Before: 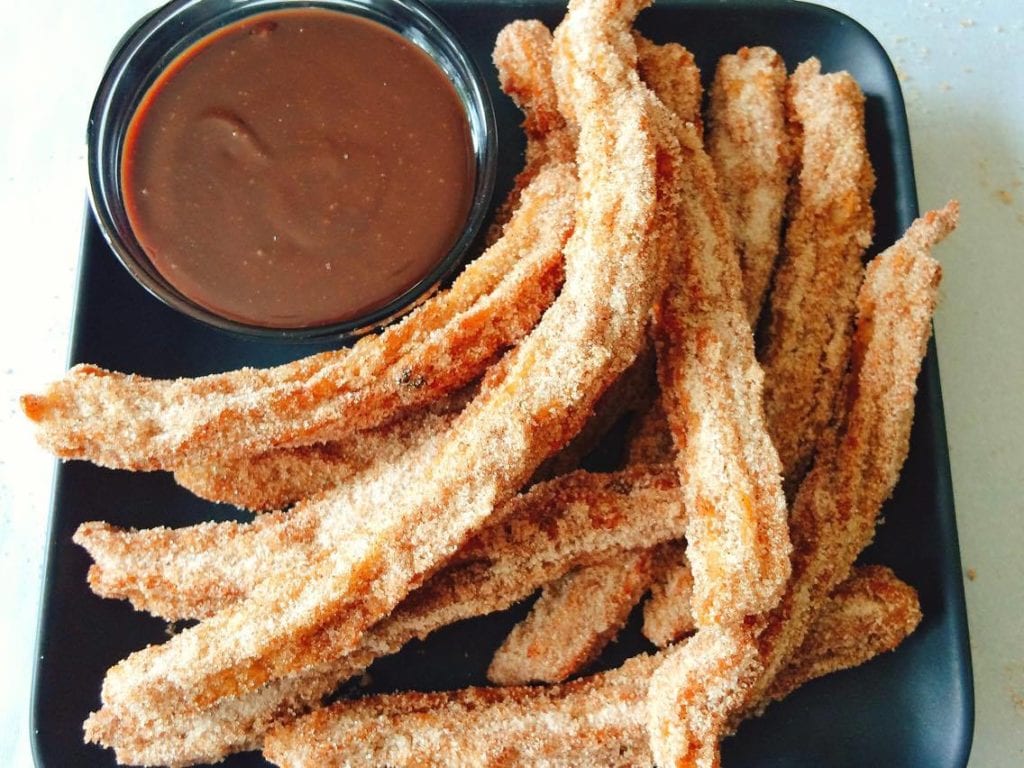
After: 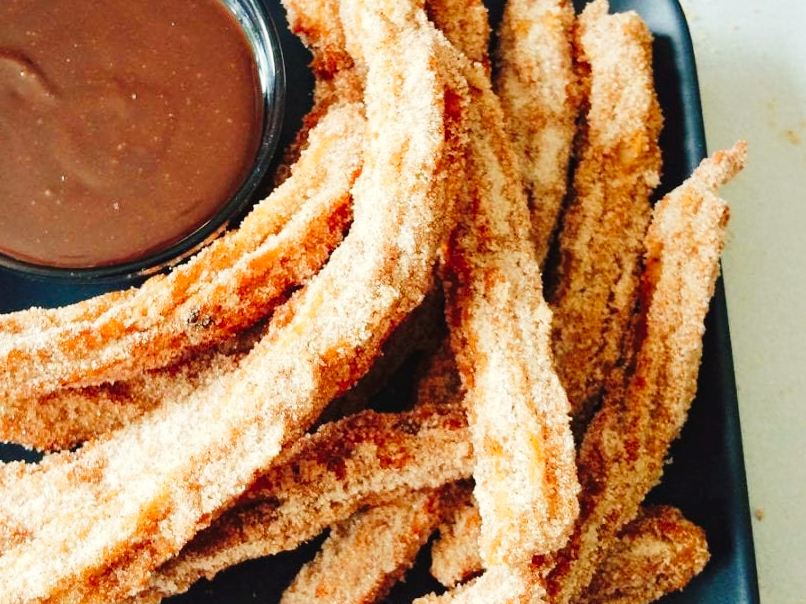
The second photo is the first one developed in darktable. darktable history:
crop and rotate: left 20.773%, top 7.817%, right 0.488%, bottom 13.535%
tone curve: curves: ch0 [(0, 0) (0.003, 0.016) (0.011, 0.019) (0.025, 0.023) (0.044, 0.029) (0.069, 0.042) (0.1, 0.068) (0.136, 0.101) (0.177, 0.143) (0.224, 0.21) (0.277, 0.289) (0.335, 0.379) (0.399, 0.476) (0.468, 0.569) (0.543, 0.654) (0.623, 0.75) (0.709, 0.822) (0.801, 0.893) (0.898, 0.946) (1, 1)], preserve colors none
color correction: highlights b* 2.94
contrast brightness saturation: saturation -0.105
